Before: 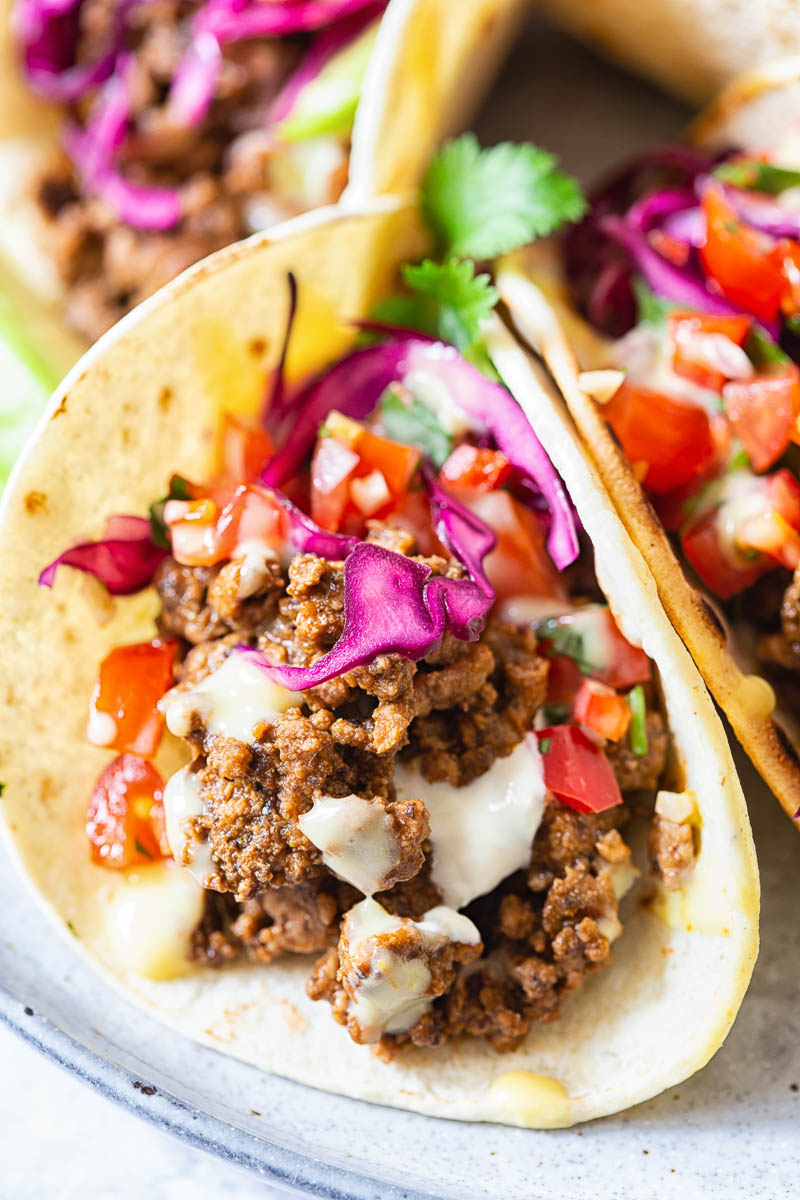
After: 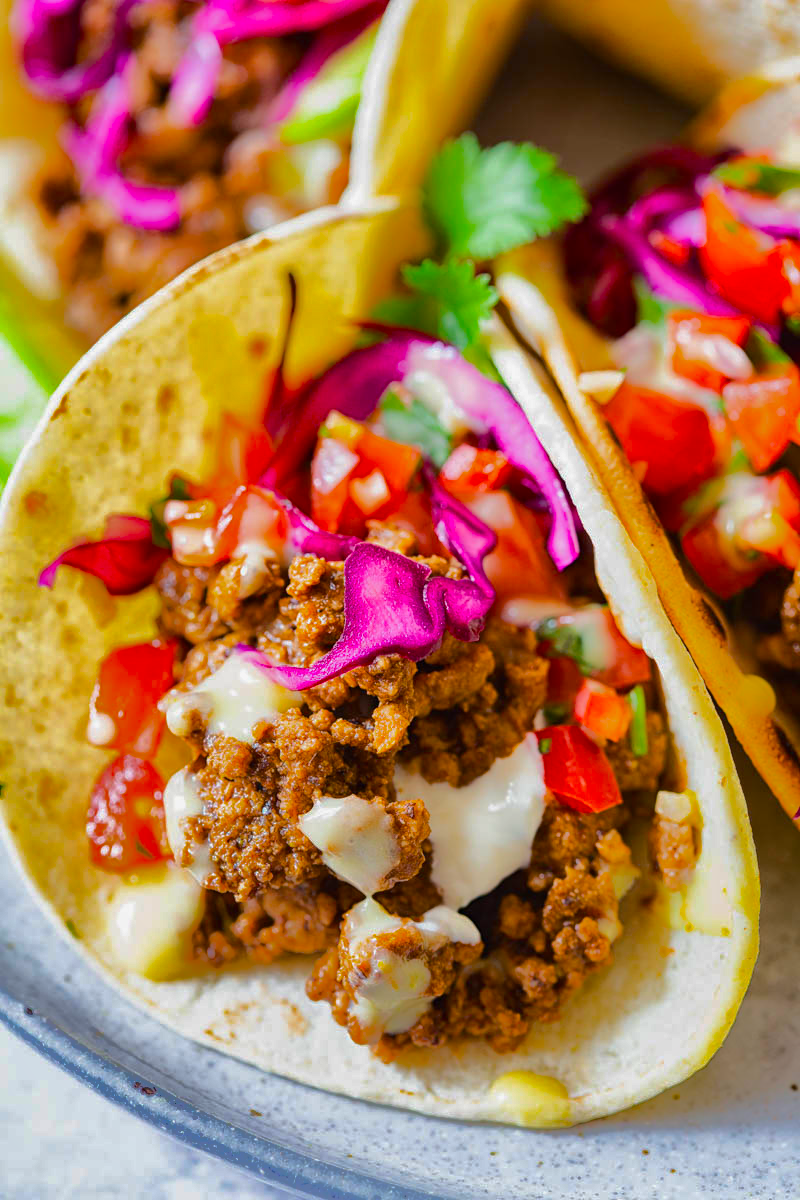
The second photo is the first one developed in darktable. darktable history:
color balance rgb: linear chroma grading › shadows -8%, linear chroma grading › global chroma 10%, perceptual saturation grading › global saturation 2%, perceptual saturation grading › highlights -2%, perceptual saturation grading › mid-tones 4%, perceptual saturation grading › shadows 8%, perceptual brilliance grading › global brilliance 2%, perceptual brilliance grading › highlights -4%, global vibrance 16%, saturation formula JzAzBz (2021)
color balance: output saturation 120%
shadows and highlights: shadows -19.91, highlights -73.15
